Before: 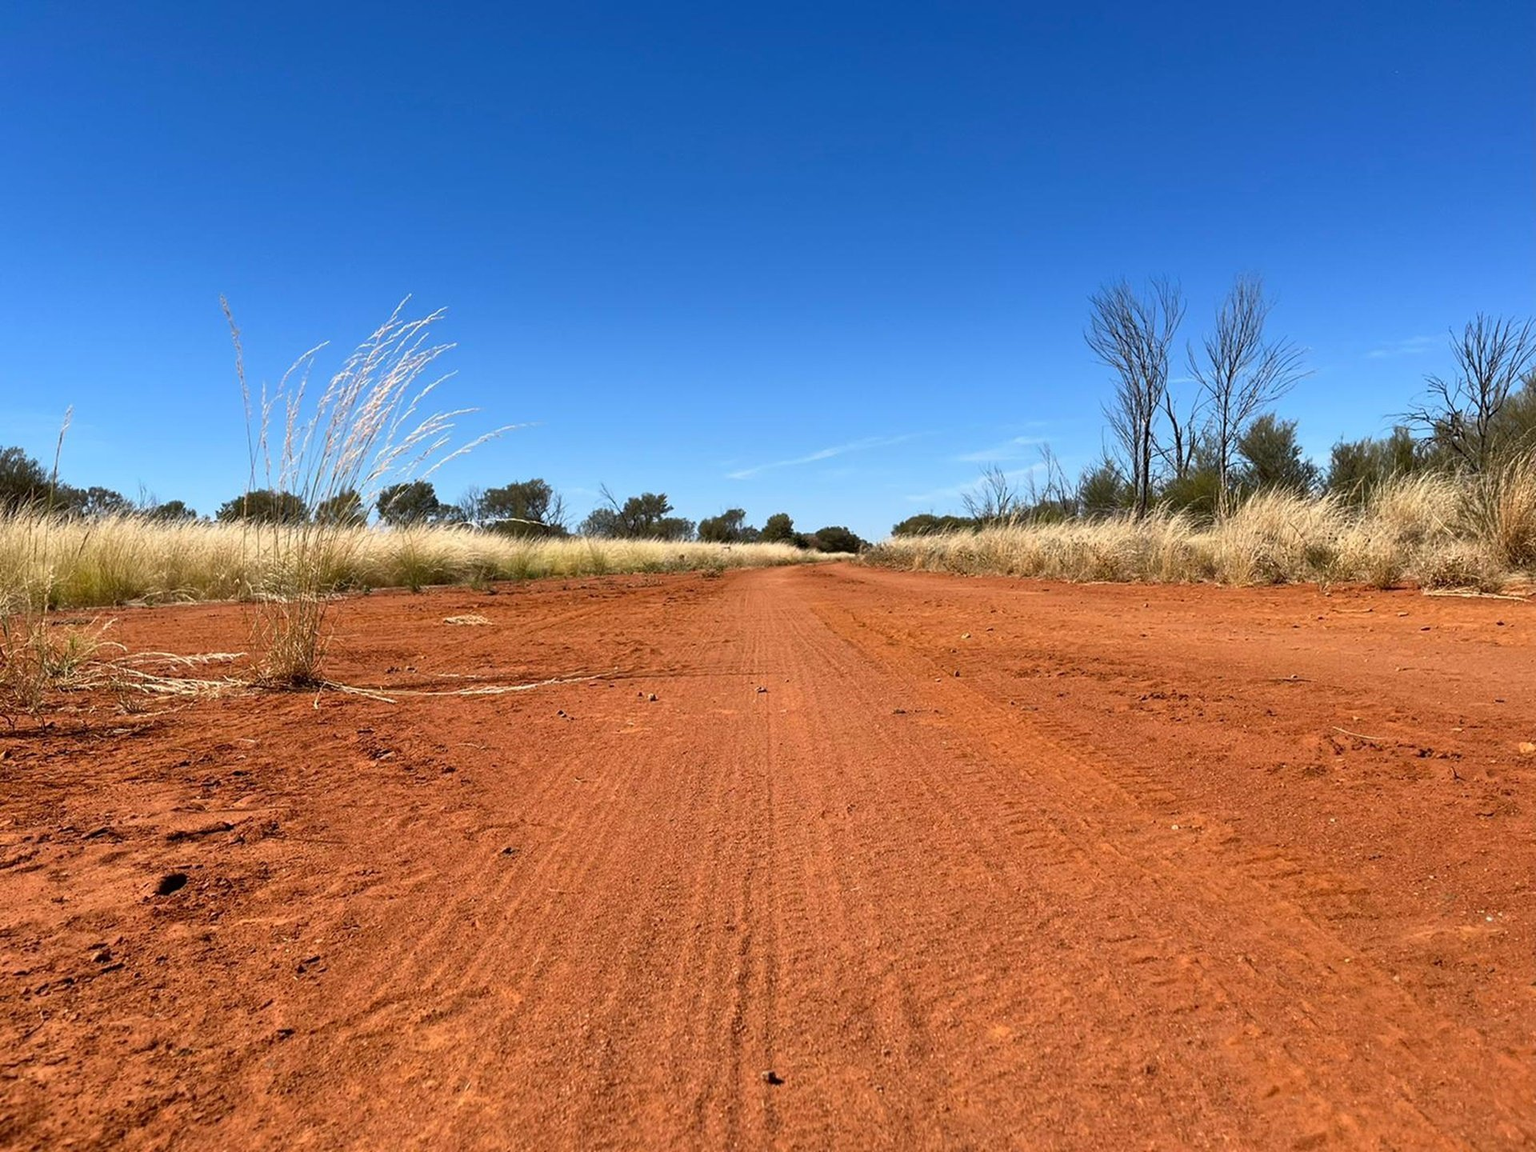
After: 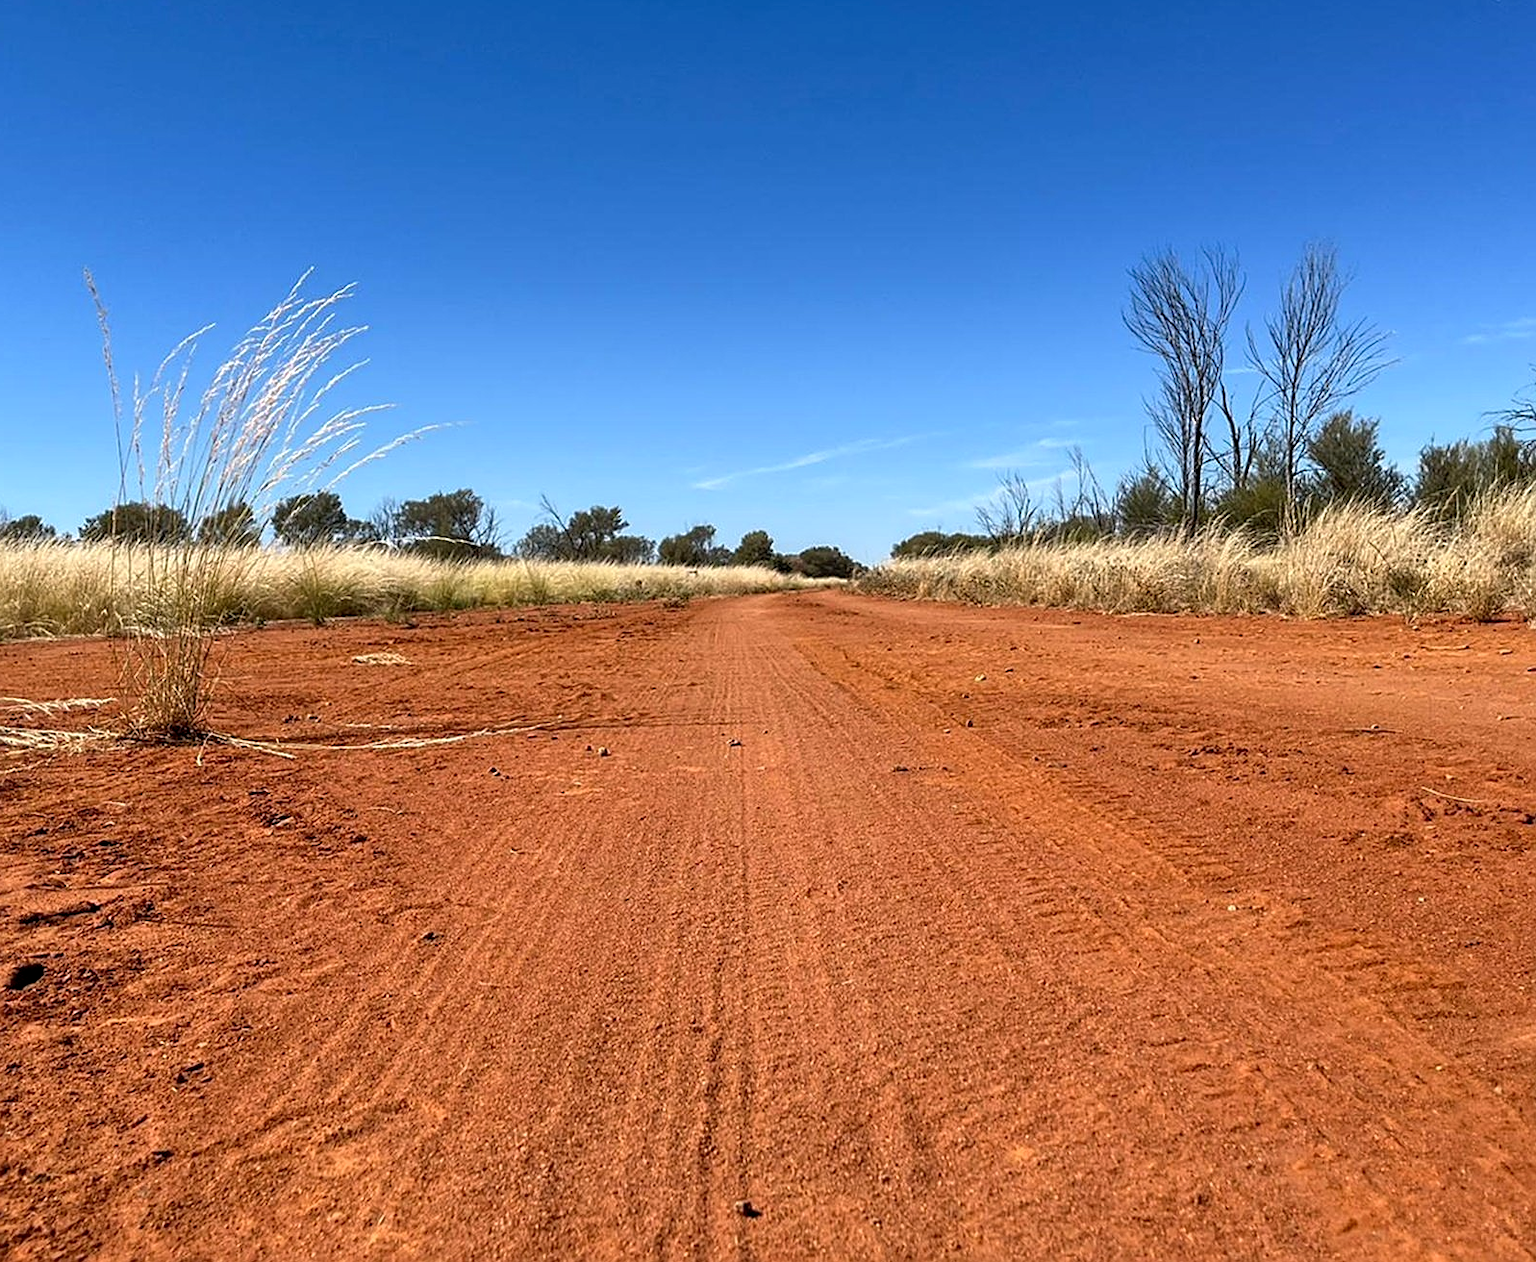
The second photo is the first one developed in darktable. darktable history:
crop: left 9.825%, top 6.304%, right 6.997%, bottom 2.45%
sharpen: on, module defaults
local contrast: on, module defaults
